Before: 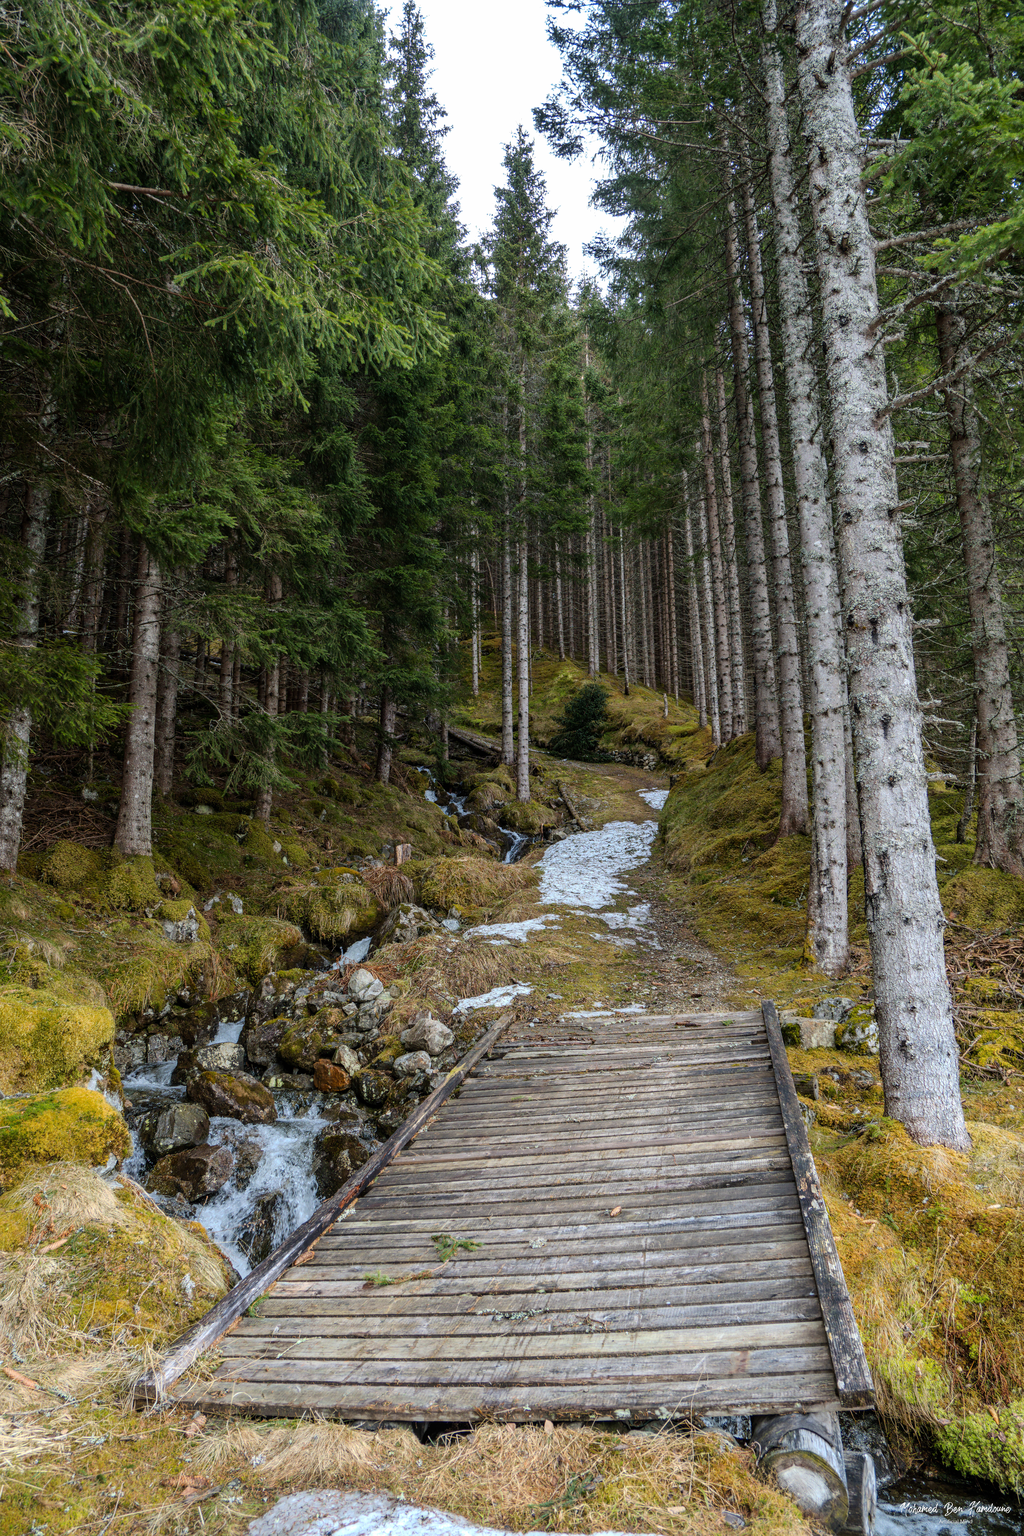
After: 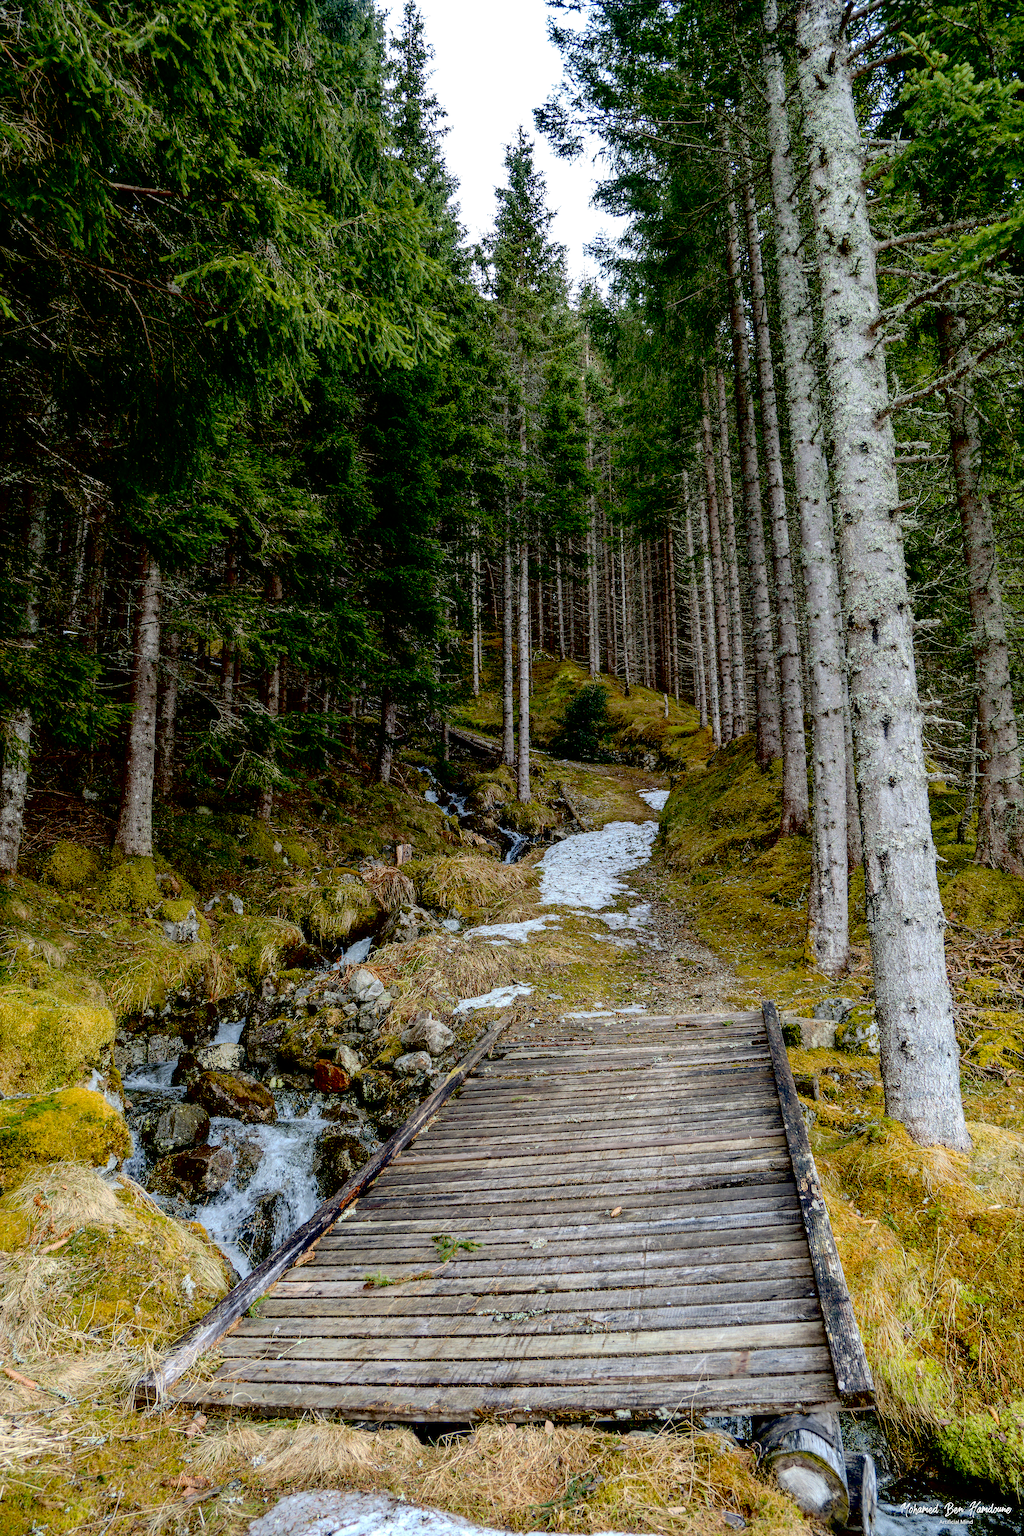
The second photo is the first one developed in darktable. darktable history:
sharpen: on, module defaults
exposure: black level correction 0.047, exposure 0.013 EV, compensate highlight preservation false
contrast brightness saturation: saturation -0.057
